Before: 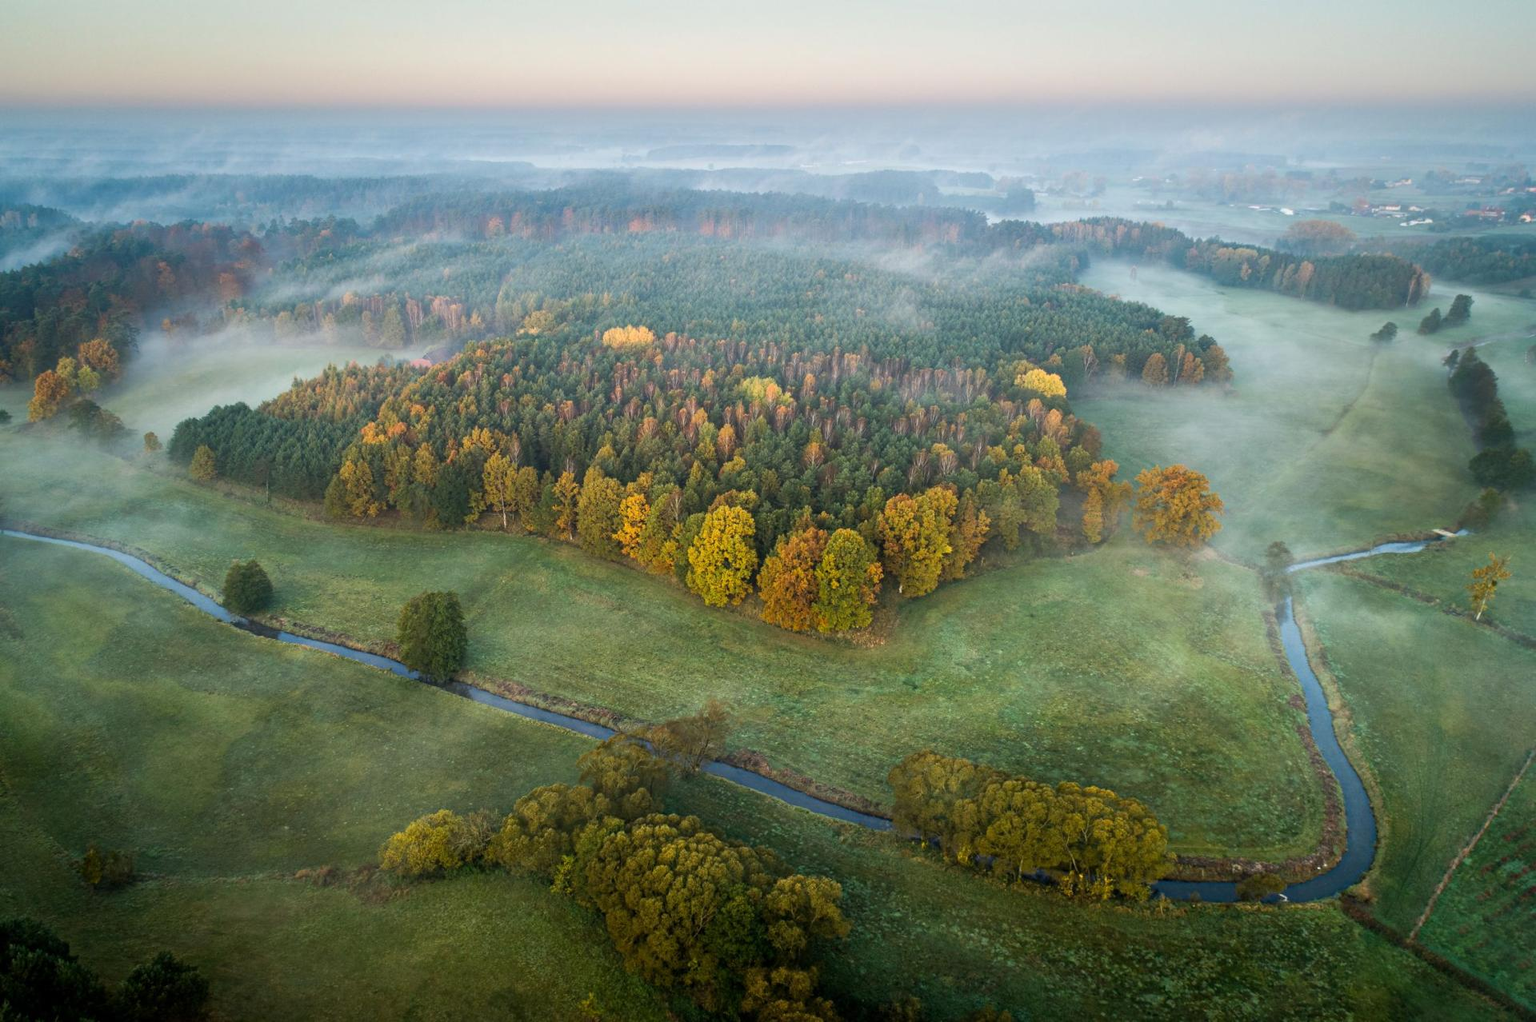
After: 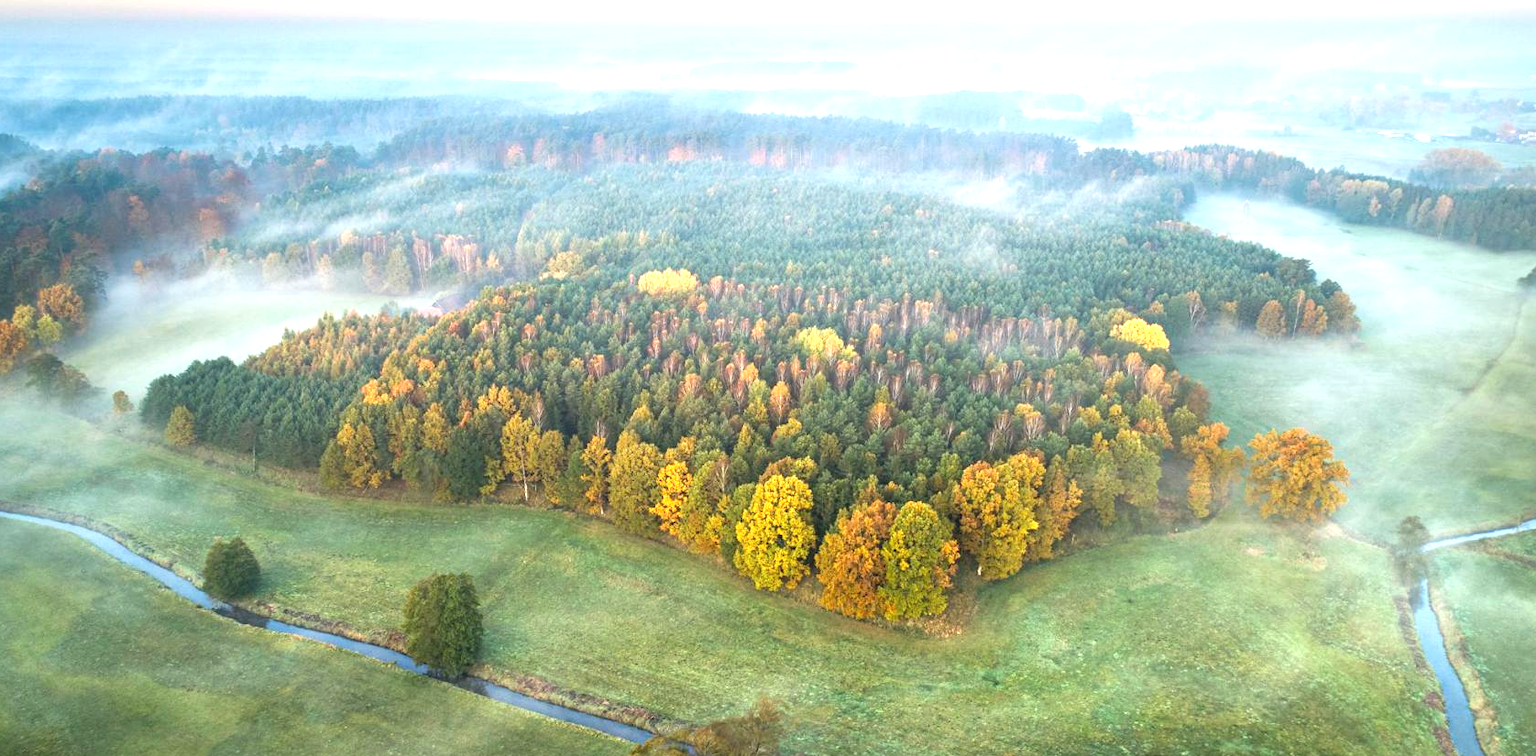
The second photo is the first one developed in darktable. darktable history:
crop: left 3.015%, top 8.969%, right 9.647%, bottom 26.457%
exposure: black level correction 0, exposure 1.1 EV, compensate exposure bias true, compensate highlight preservation false
